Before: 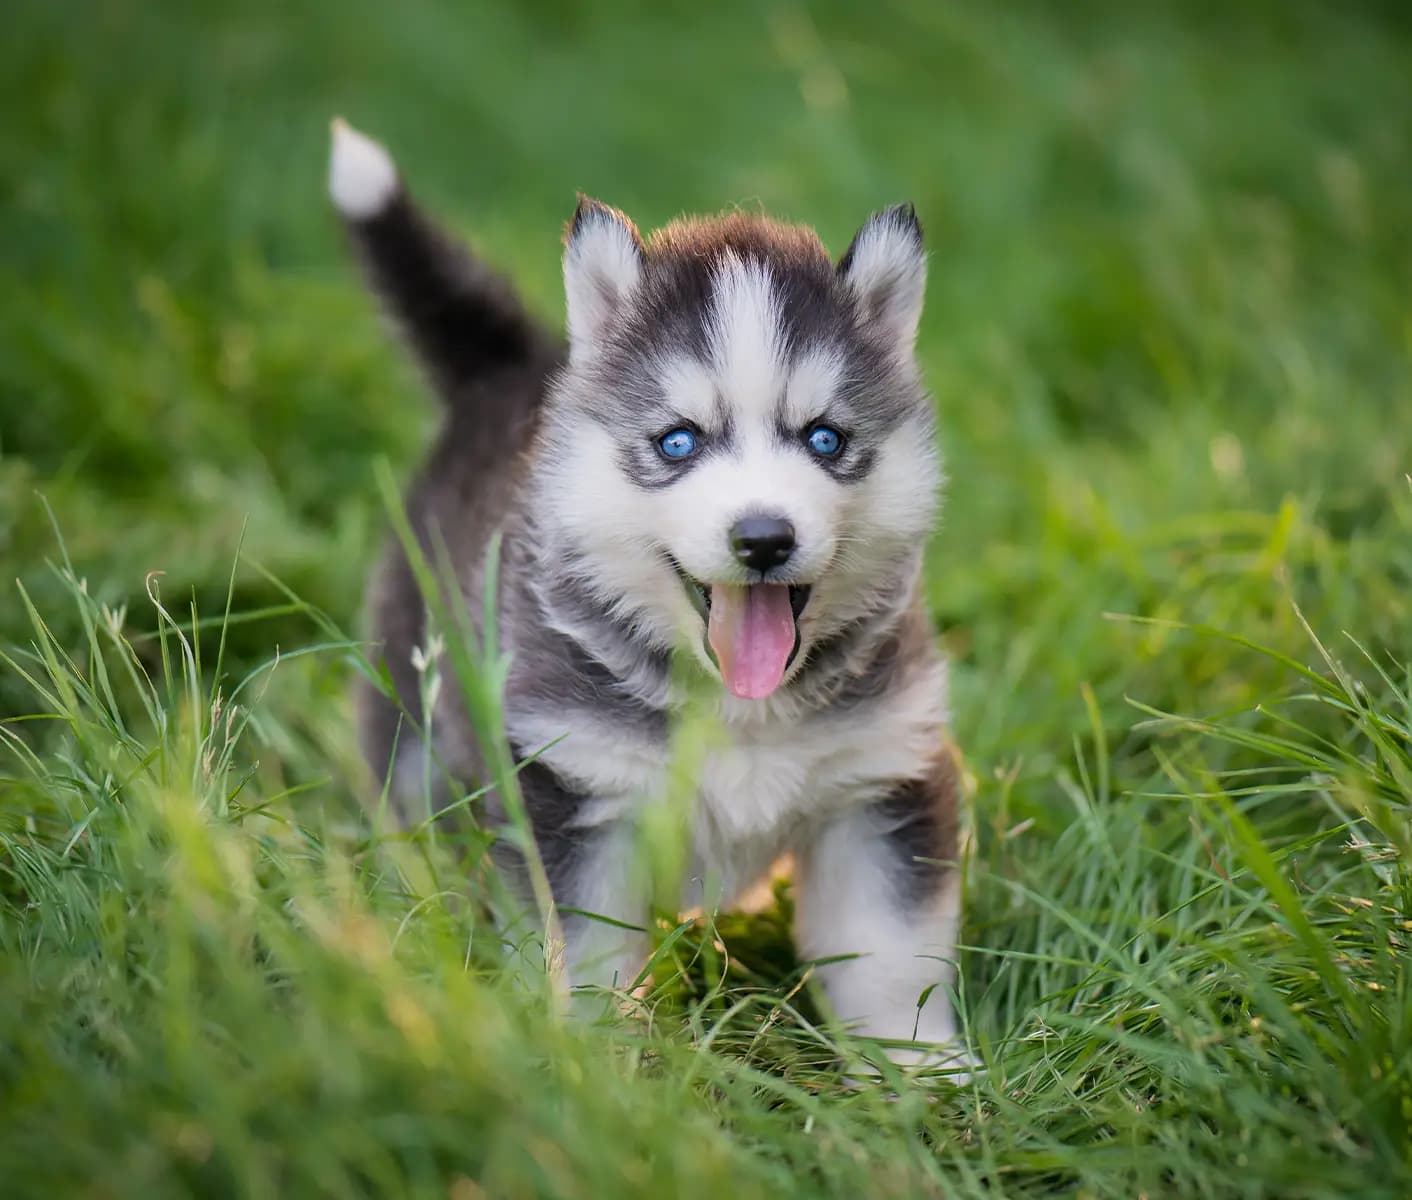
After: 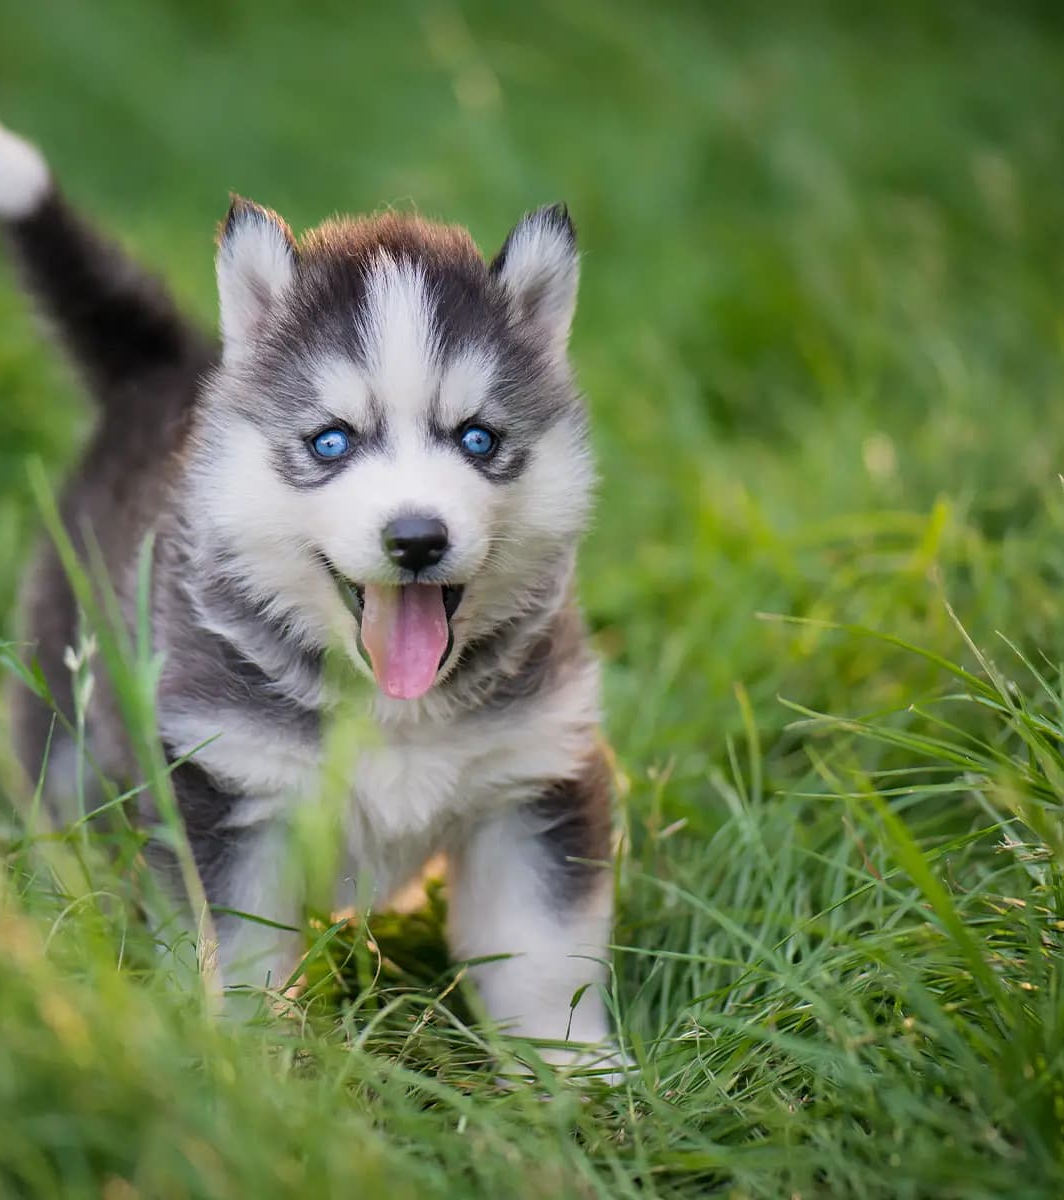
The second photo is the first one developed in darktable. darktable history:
crop and rotate: left 24.6%
tone equalizer: on, module defaults
